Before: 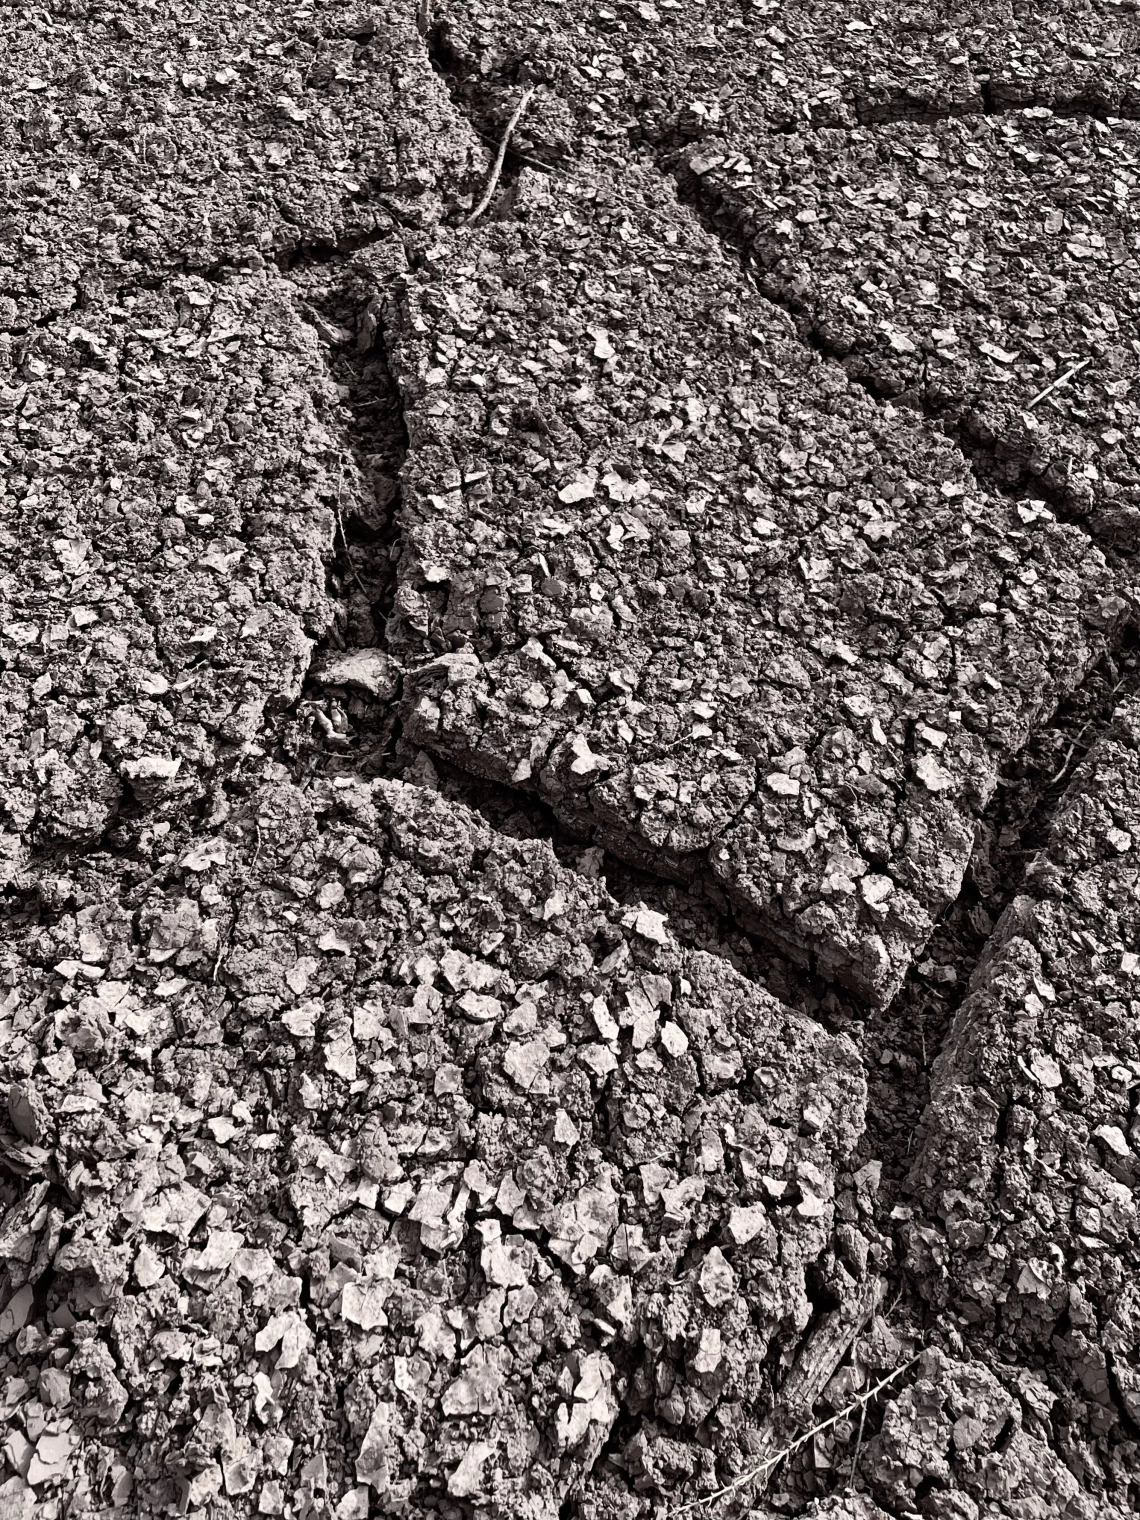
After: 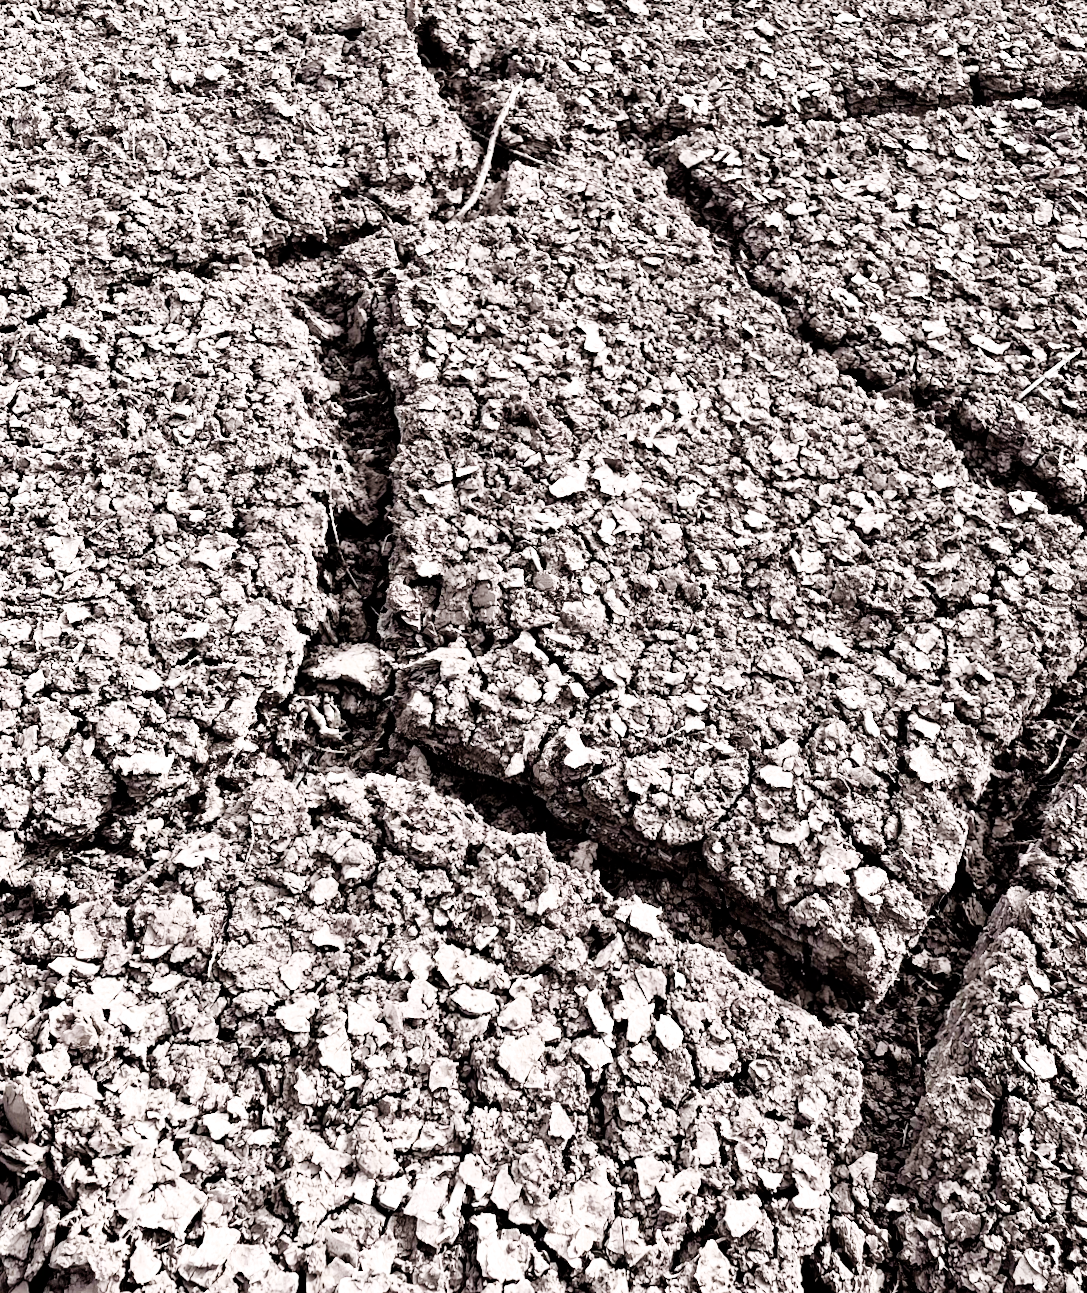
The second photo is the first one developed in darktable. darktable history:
crop and rotate: angle 0.352°, left 0.263%, right 3.548%, bottom 14.218%
filmic rgb: black relative exposure -5.1 EV, white relative exposure 3.99 EV, threshold 2.95 EV, hardness 2.88, contrast 1.188, enable highlight reconstruction true
exposure: black level correction 0.001, exposure 1.649 EV, compensate highlight preservation false
color balance rgb: perceptual saturation grading › global saturation 26.072%, perceptual saturation grading › highlights -28.626%, perceptual saturation grading › mid-tones 15.324%, perceptual saturation grading › shadows 33.445%, contrast 5.674%
